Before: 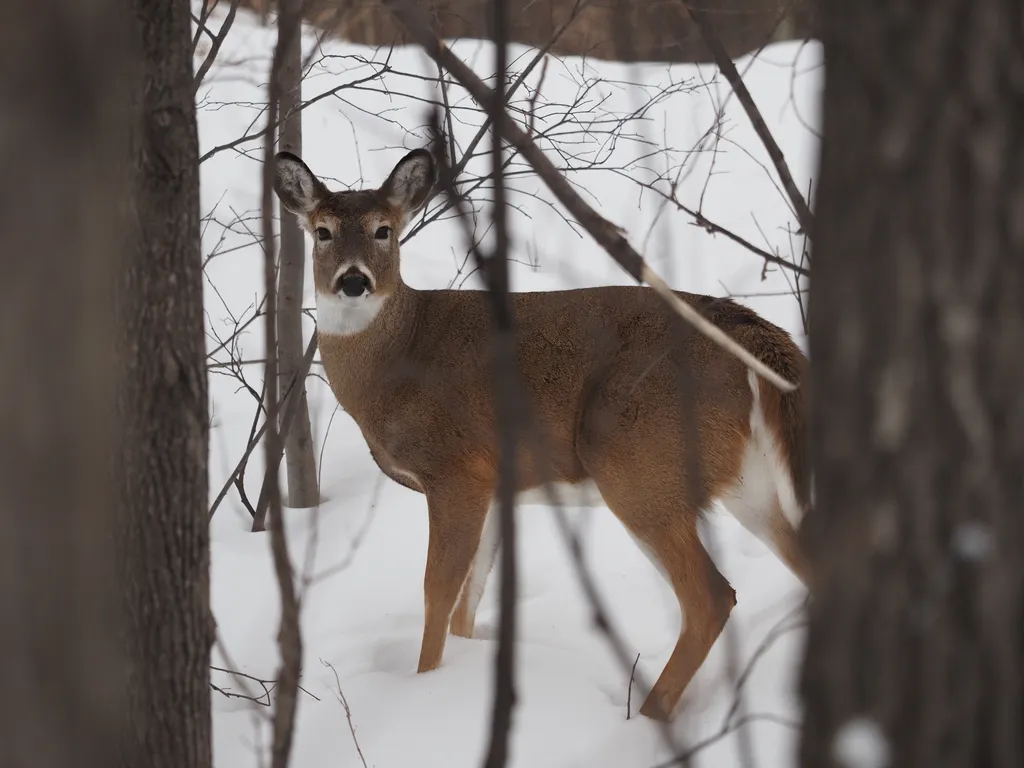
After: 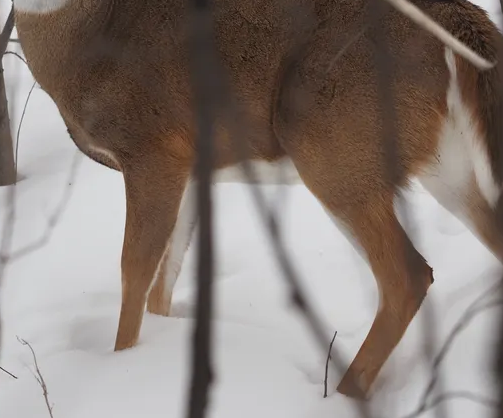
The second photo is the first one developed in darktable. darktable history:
crop: left 29.686%, top 42.055%, right 21.134%, bottom 3.516%
